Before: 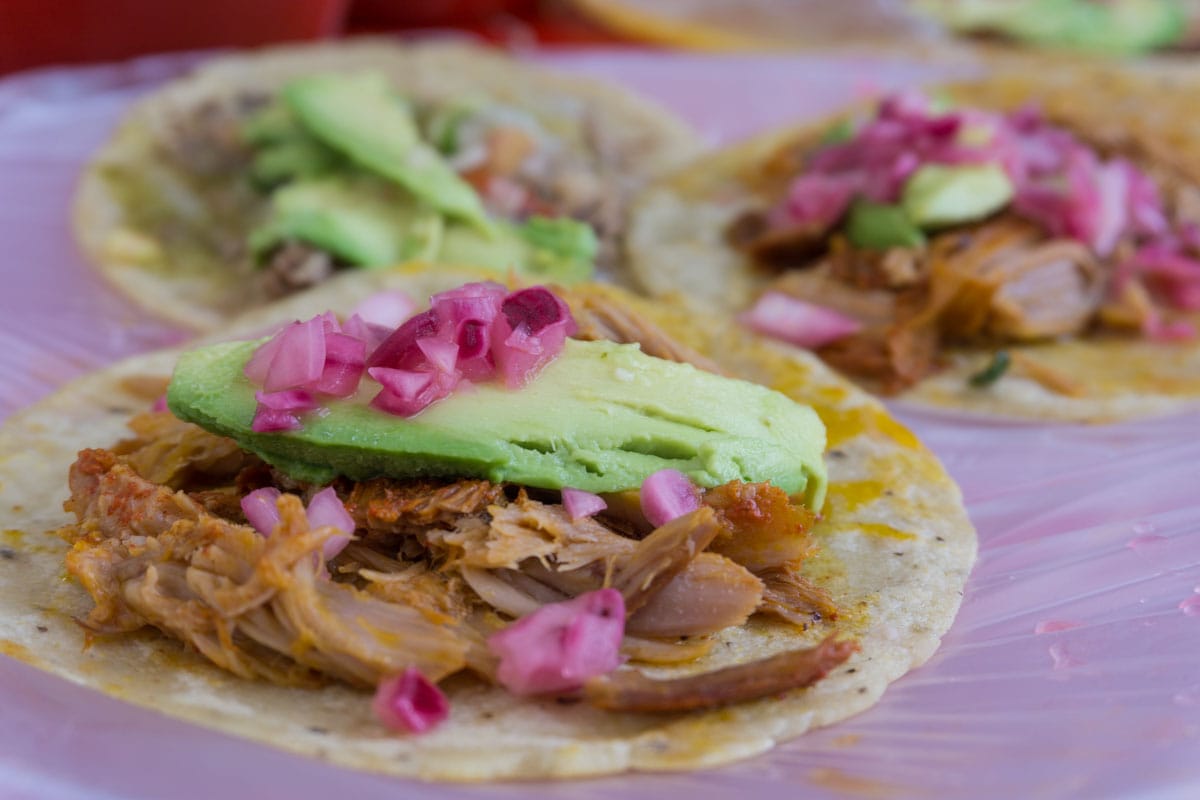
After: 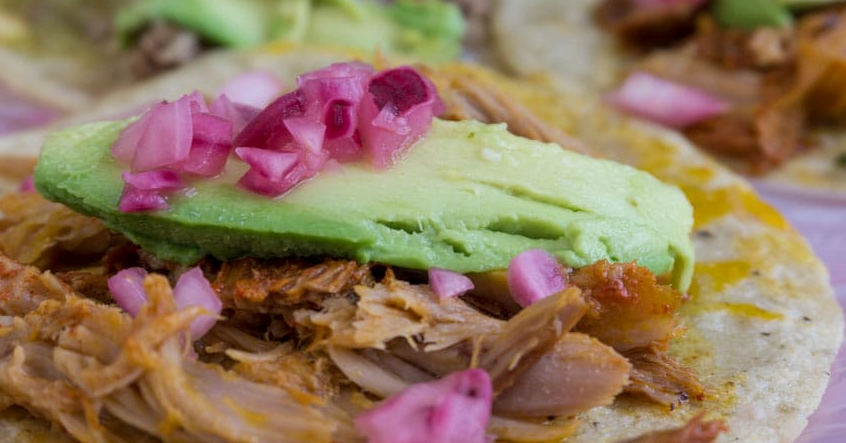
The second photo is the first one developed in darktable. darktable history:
local contrast: highlights 105%, shadows 100%, detail 119%, midtone range 0.2
crop: left 11.137%, top 27.512%, right 18.297%, bottom 16.997%
